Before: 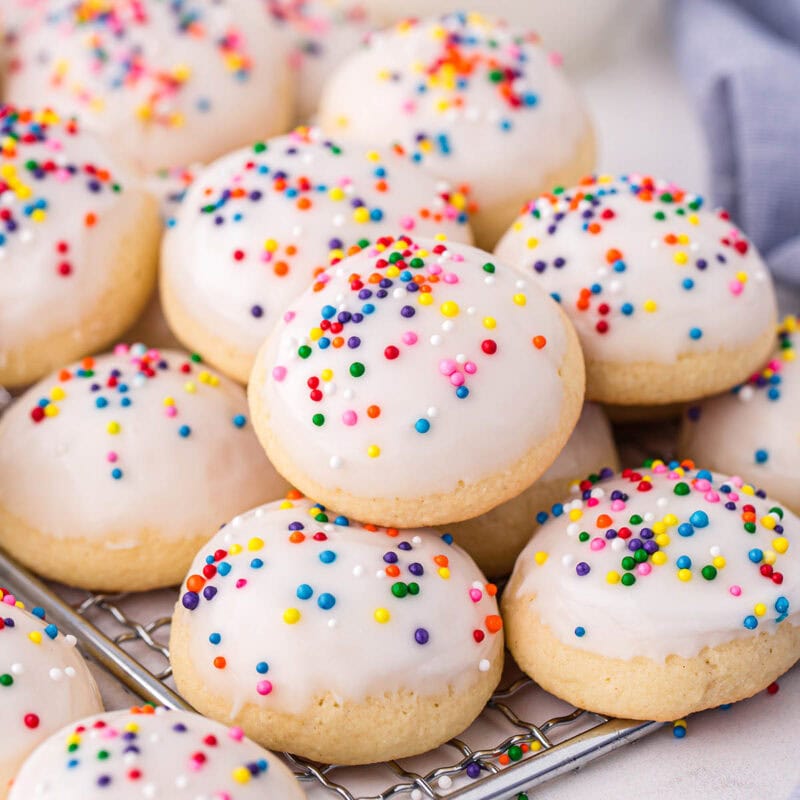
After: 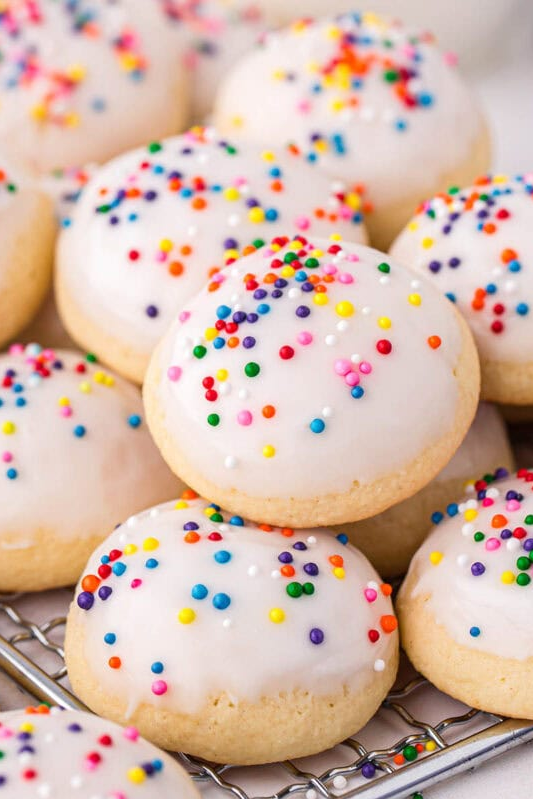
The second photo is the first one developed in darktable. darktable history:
crop and rotate: left 13.355%, right 19.991%
